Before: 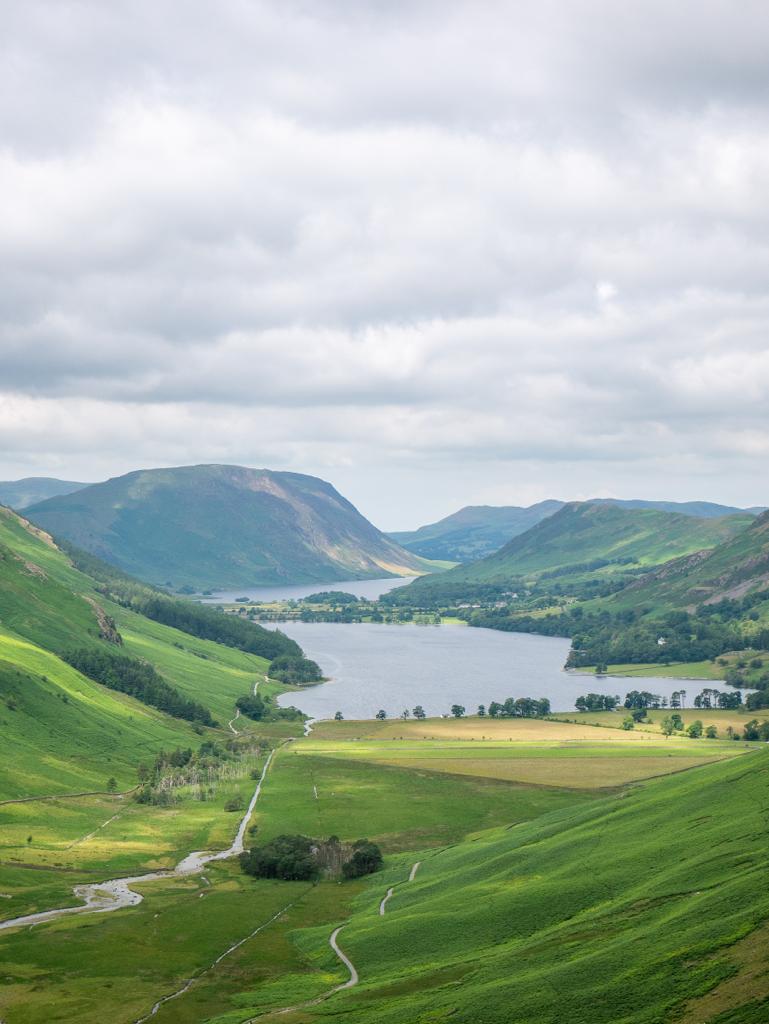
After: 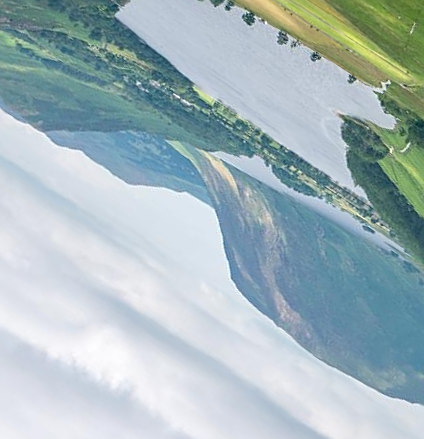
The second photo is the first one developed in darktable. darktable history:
sharpen: on, module defaults
crop and rotate: angle 146.74°, left 9.138%, top 15.671%, right 4.466%, bottom 17.107%
local contrast: mode bilateral grid, contrast 19, coarseness 50, detail 120%, midtone range 0.2
